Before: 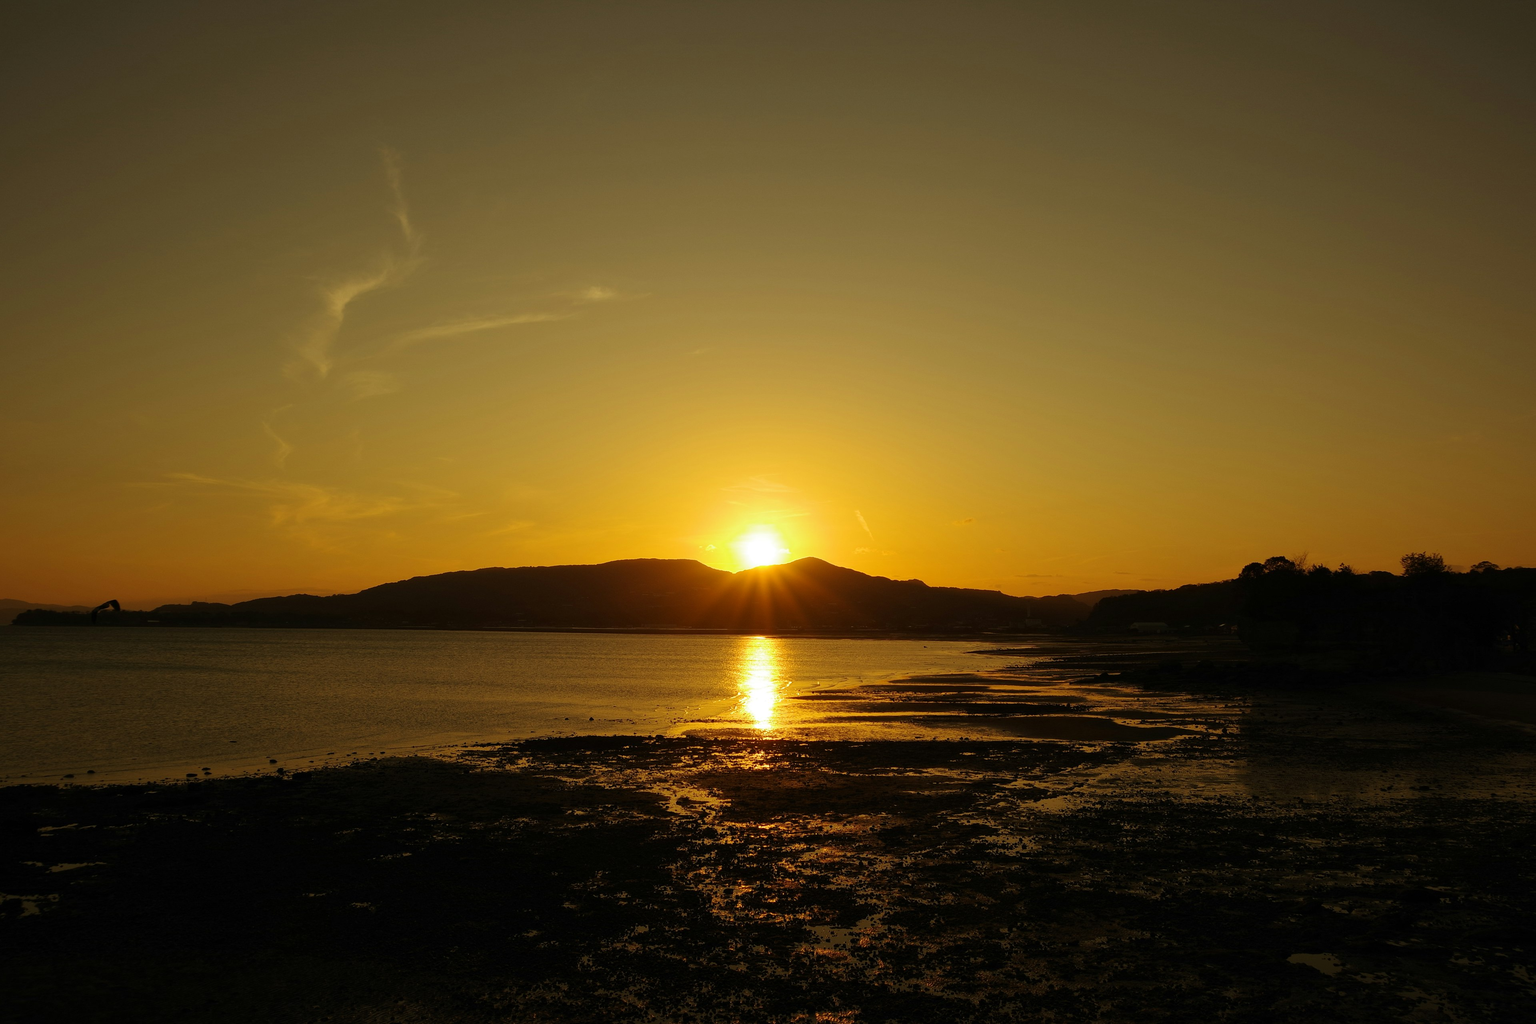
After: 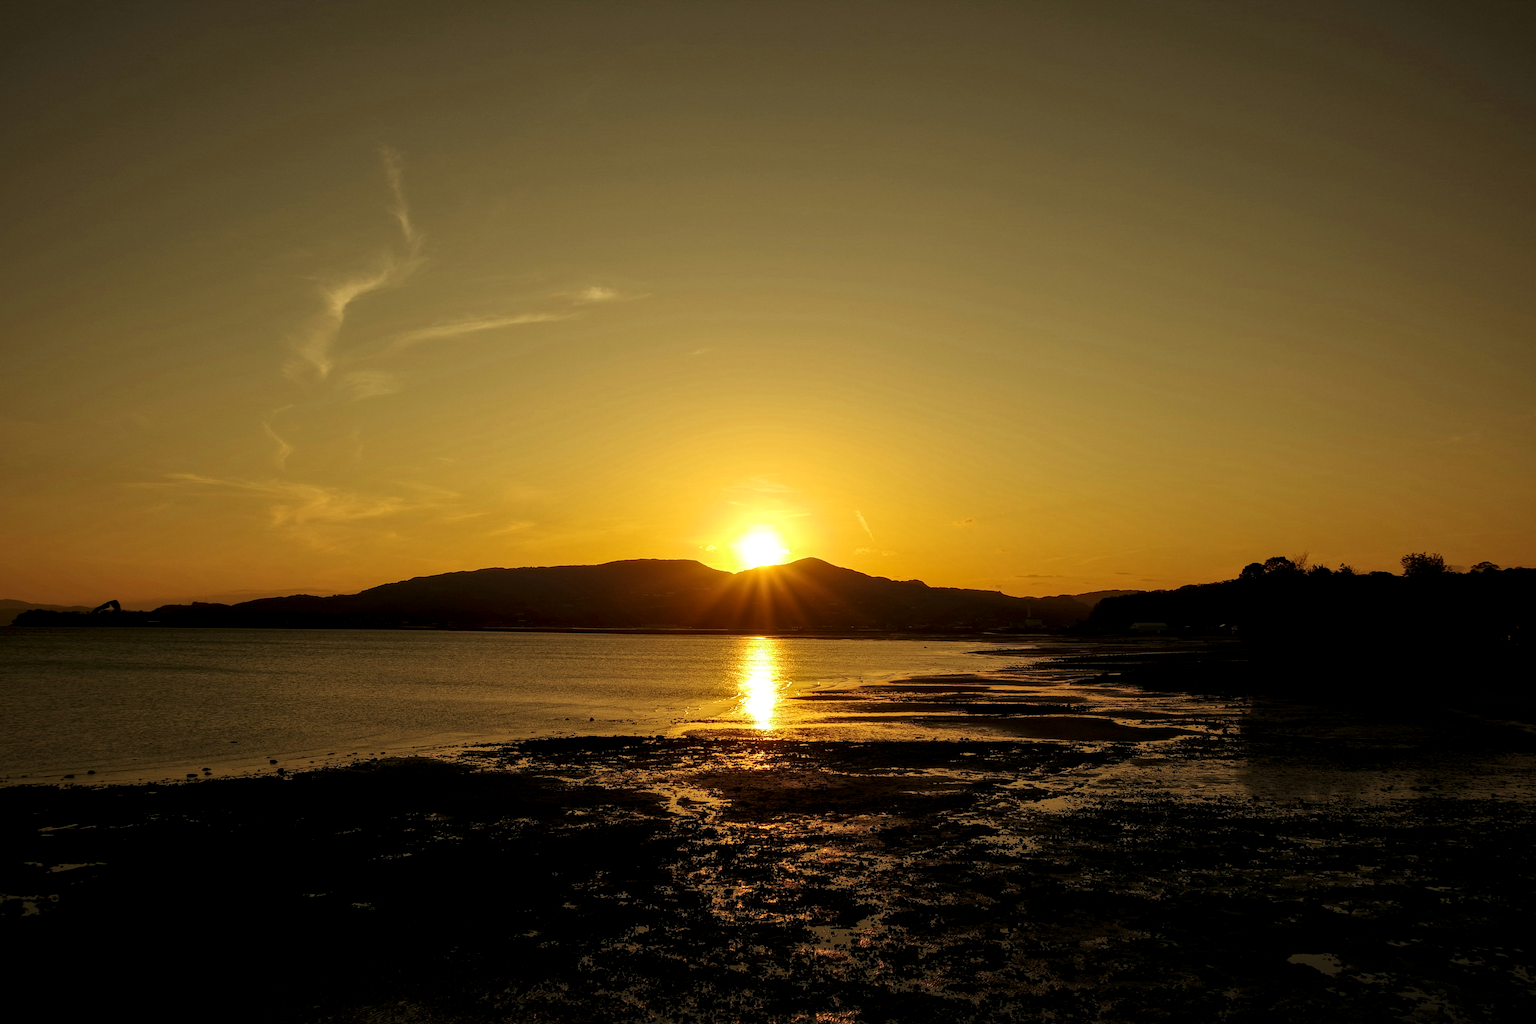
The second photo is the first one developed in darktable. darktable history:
local contrast: highlights 29%, detail 150%
